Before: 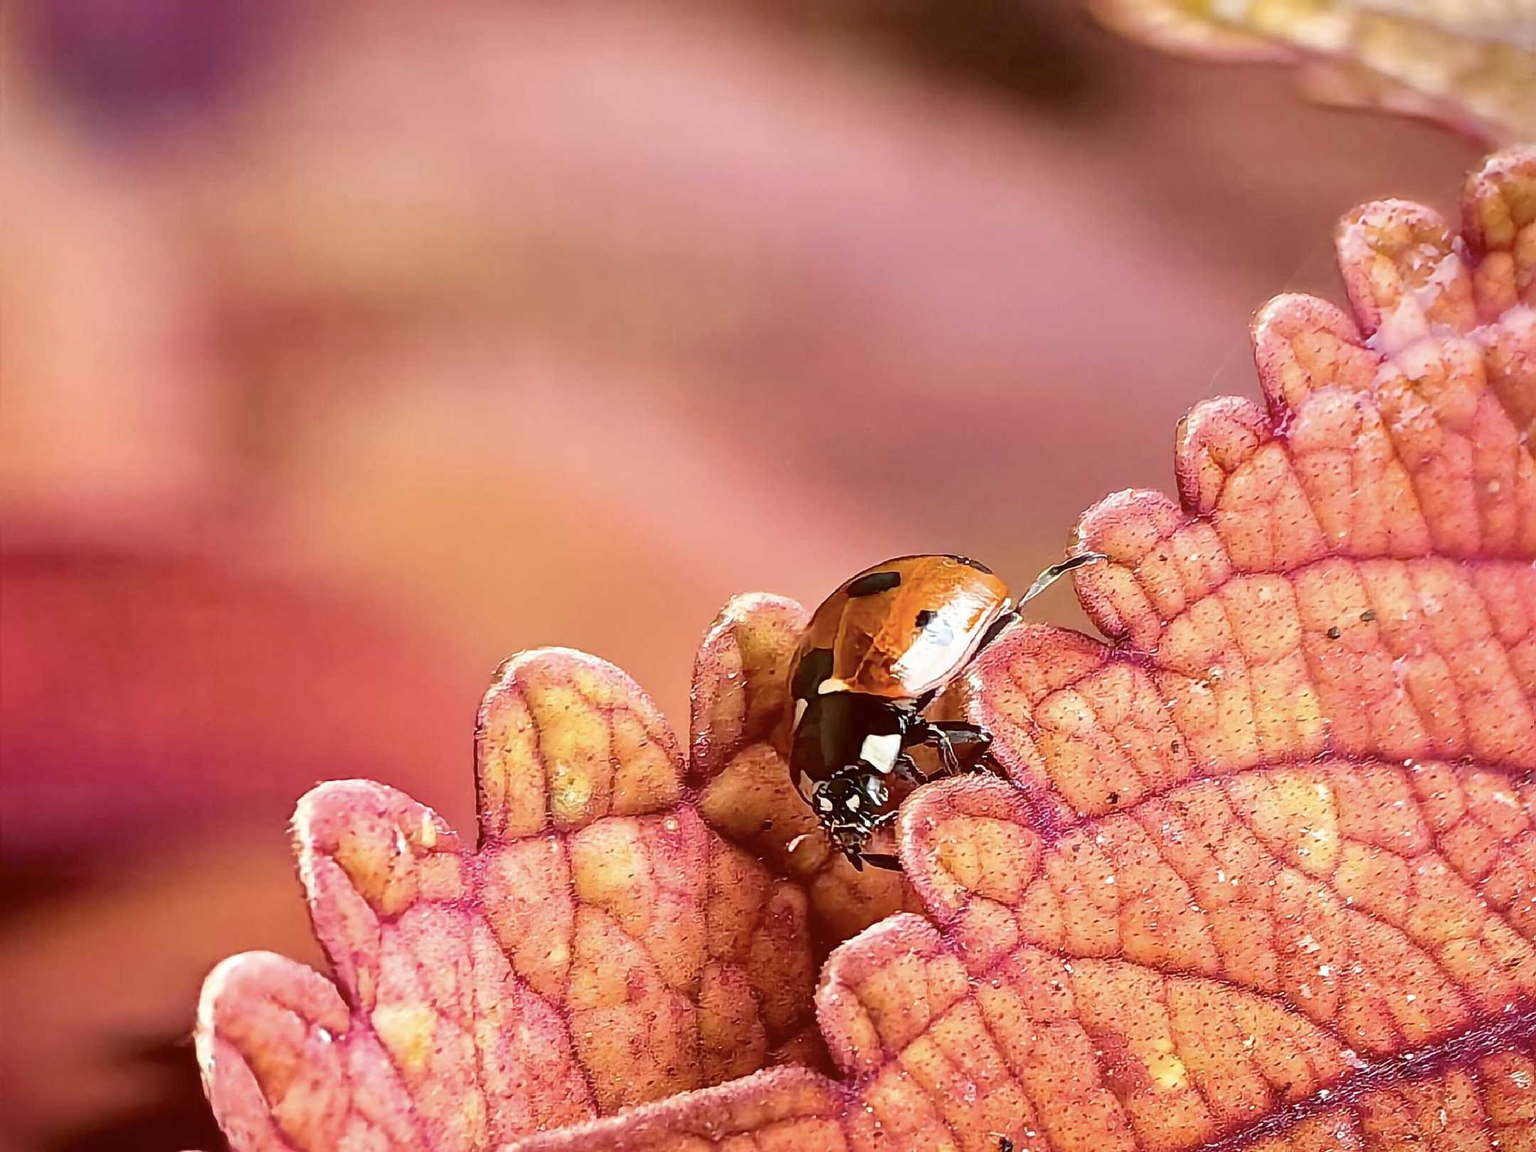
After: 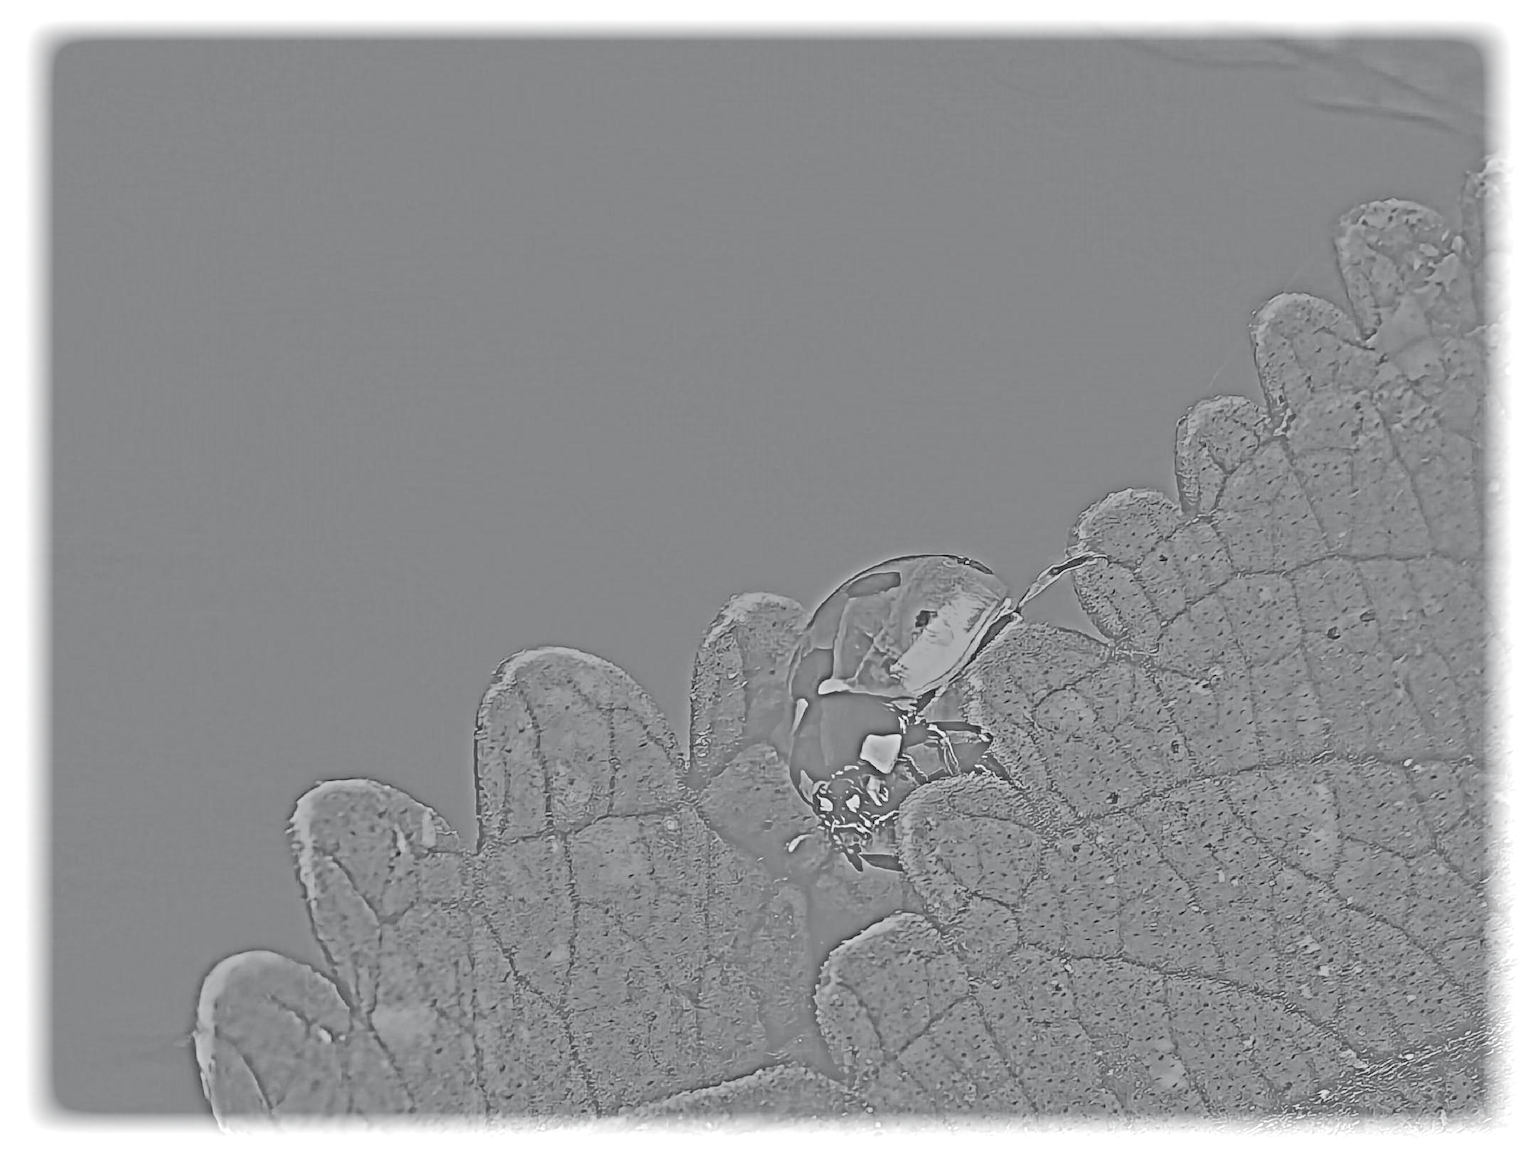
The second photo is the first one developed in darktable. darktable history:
exposure: exposure 0.785 EV, compensate highlight preservation false
vignetting: fall-off start 93%, fall-off radius 5%, brightness 1, saturation -0.49, automatic ratio true, width/height ratio 1.332, shape 0.04, unbound false
tone curve: curves: ch0 [(0, 0) (0.051, 0.03) (0.096, 0.071) (0.251, 0.234) (0.461, 0.515) (0.605, 0.692) (0.761, 0.824) (0.881, 0.907) (1, 0.984)]; ch1 [(0, 0) (0.1, 0.038) (0.318, 0.243) (0.399, 0.351) (0.478, 0.469) (0.499, 0.499) (0.534, 0.541) (0.567, 0.592) (0.601, 0.629) (0.666, 0.7) (1, 1)]; ch2 [(0, 0) (0.453, 0.45) (0.479, 0.483) (0.504, 0.499) (0.52, 0.519) (0.541, 0.559) (0.601, 0.622) (0.824, 0.815) (1, 1)], color space Lab, independent channels, preserve colors none
highpass: sharpness 25.84%, contrast boost 14.94%
